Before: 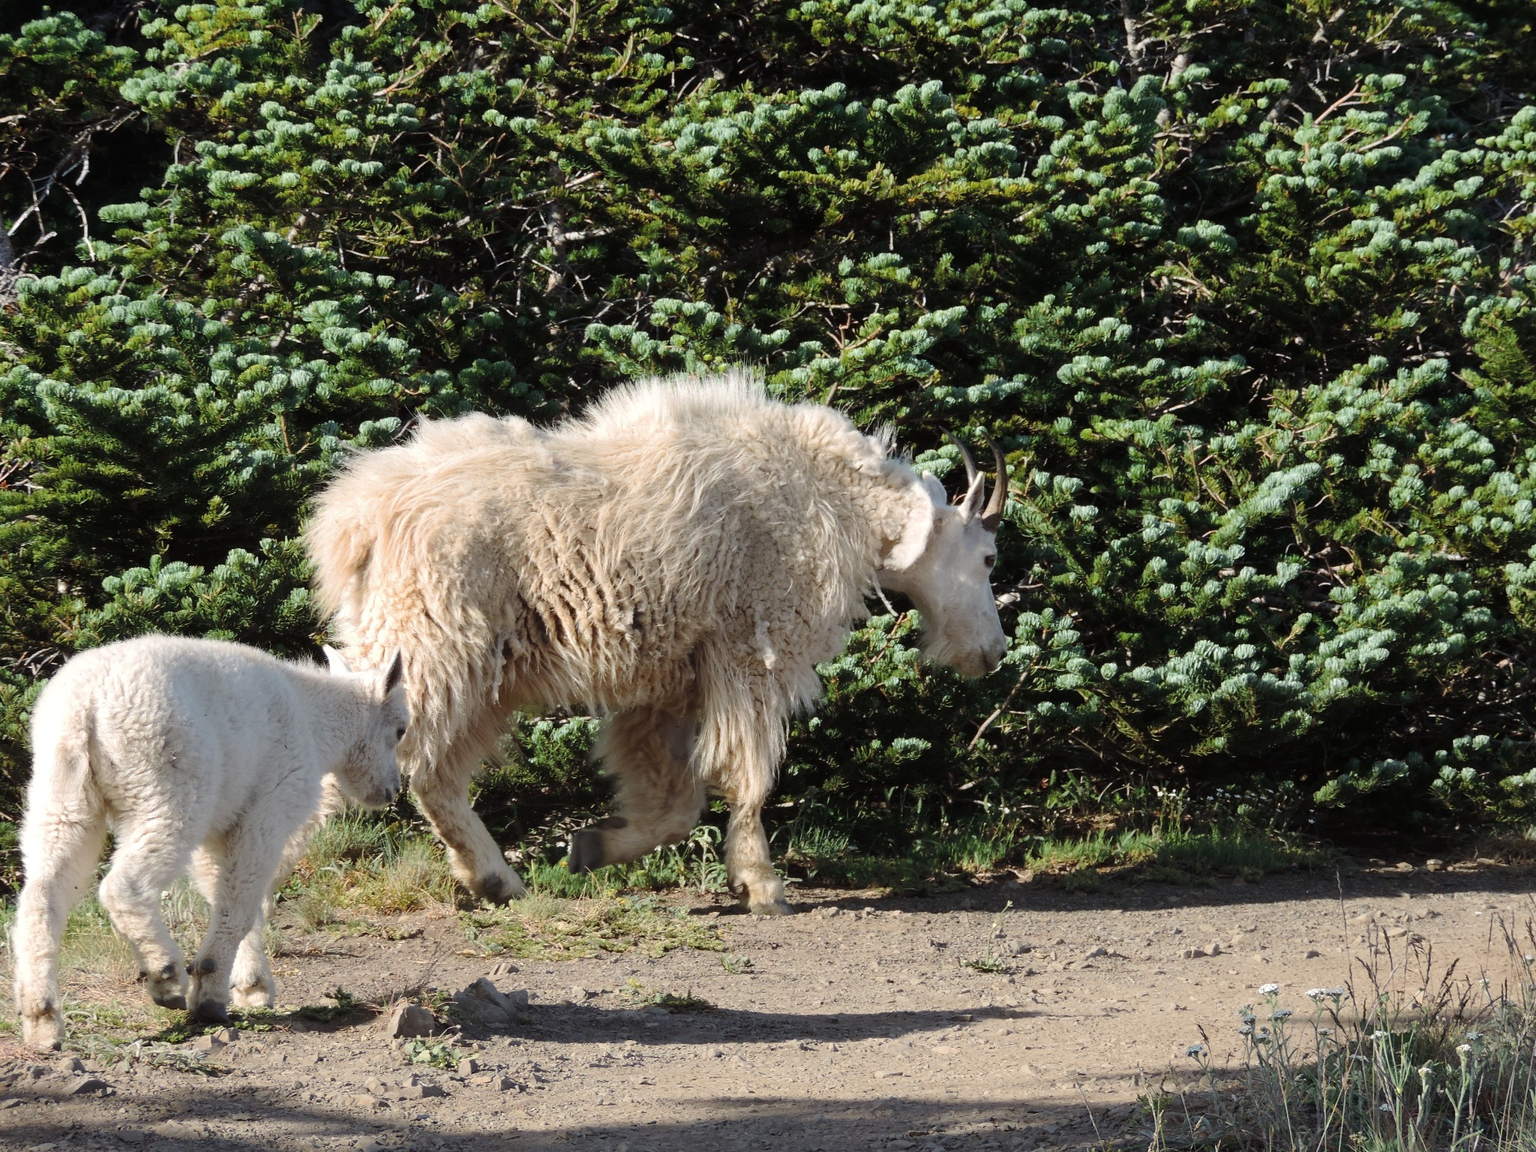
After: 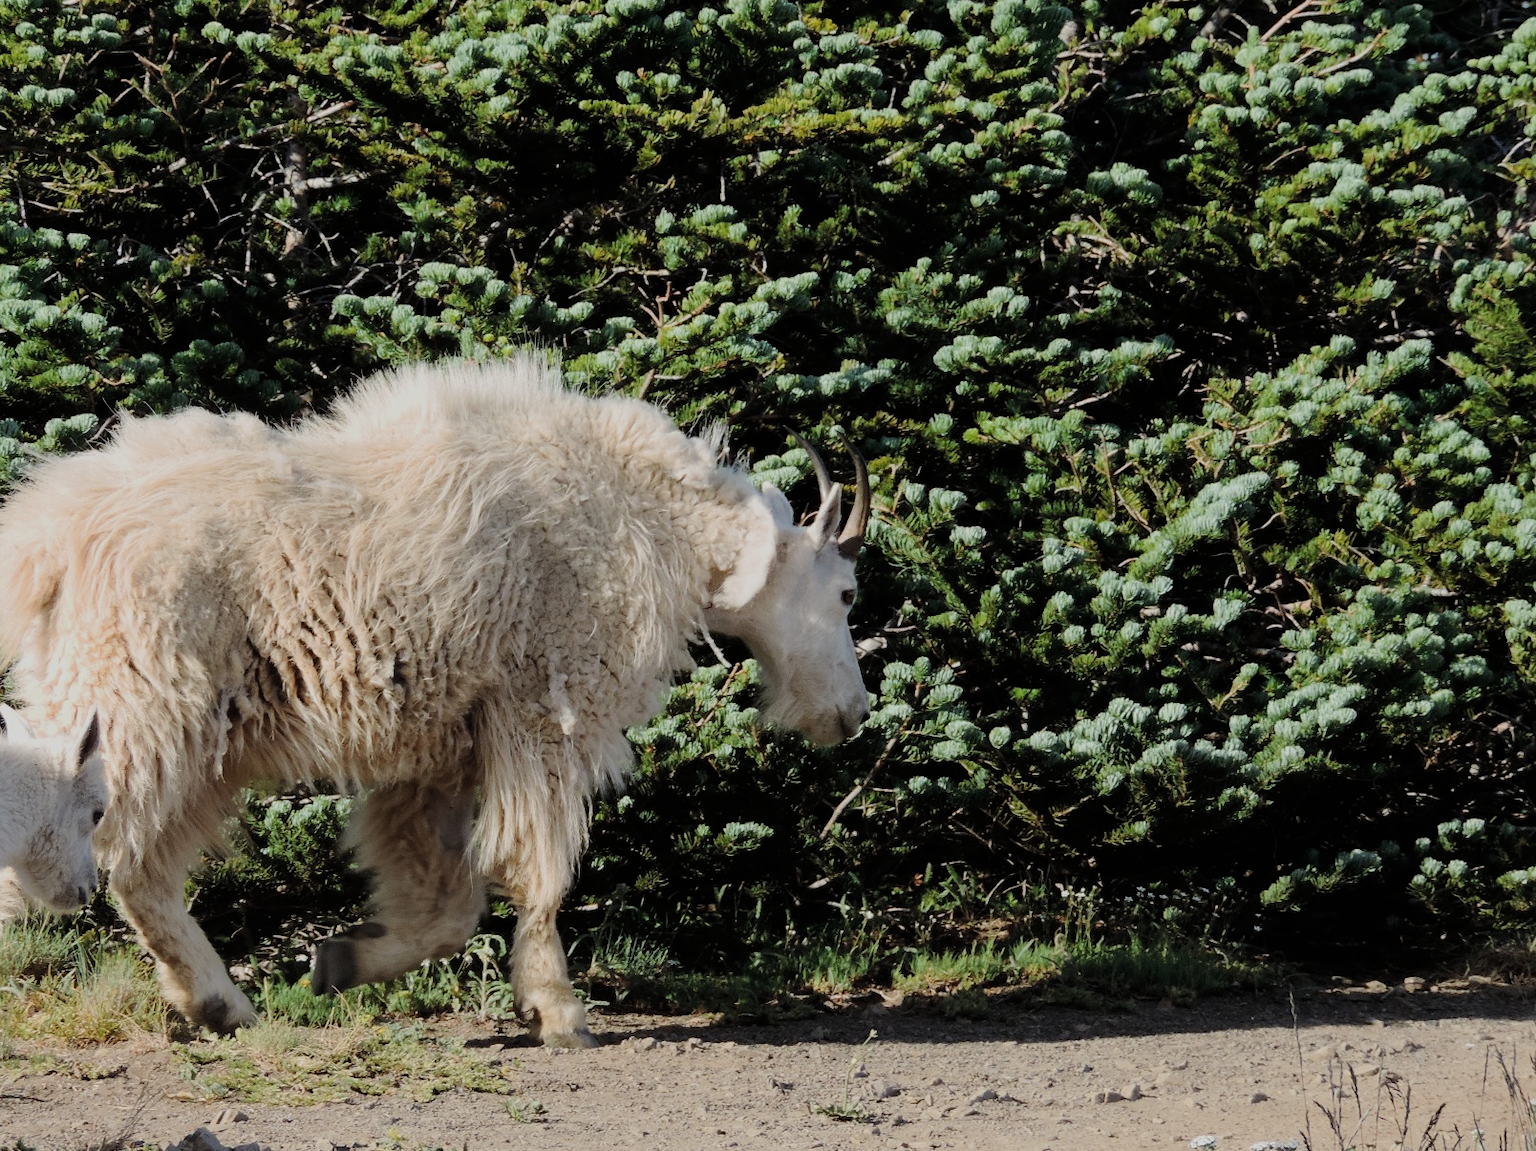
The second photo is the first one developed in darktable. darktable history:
crop and rotate: left 21.124%, top 8.009%, right 0.322%, bottom 13.485%
filmic rgb: black relative exposure -7.65 EV, white relative exposure 4.56 EV, hardness 3.61
